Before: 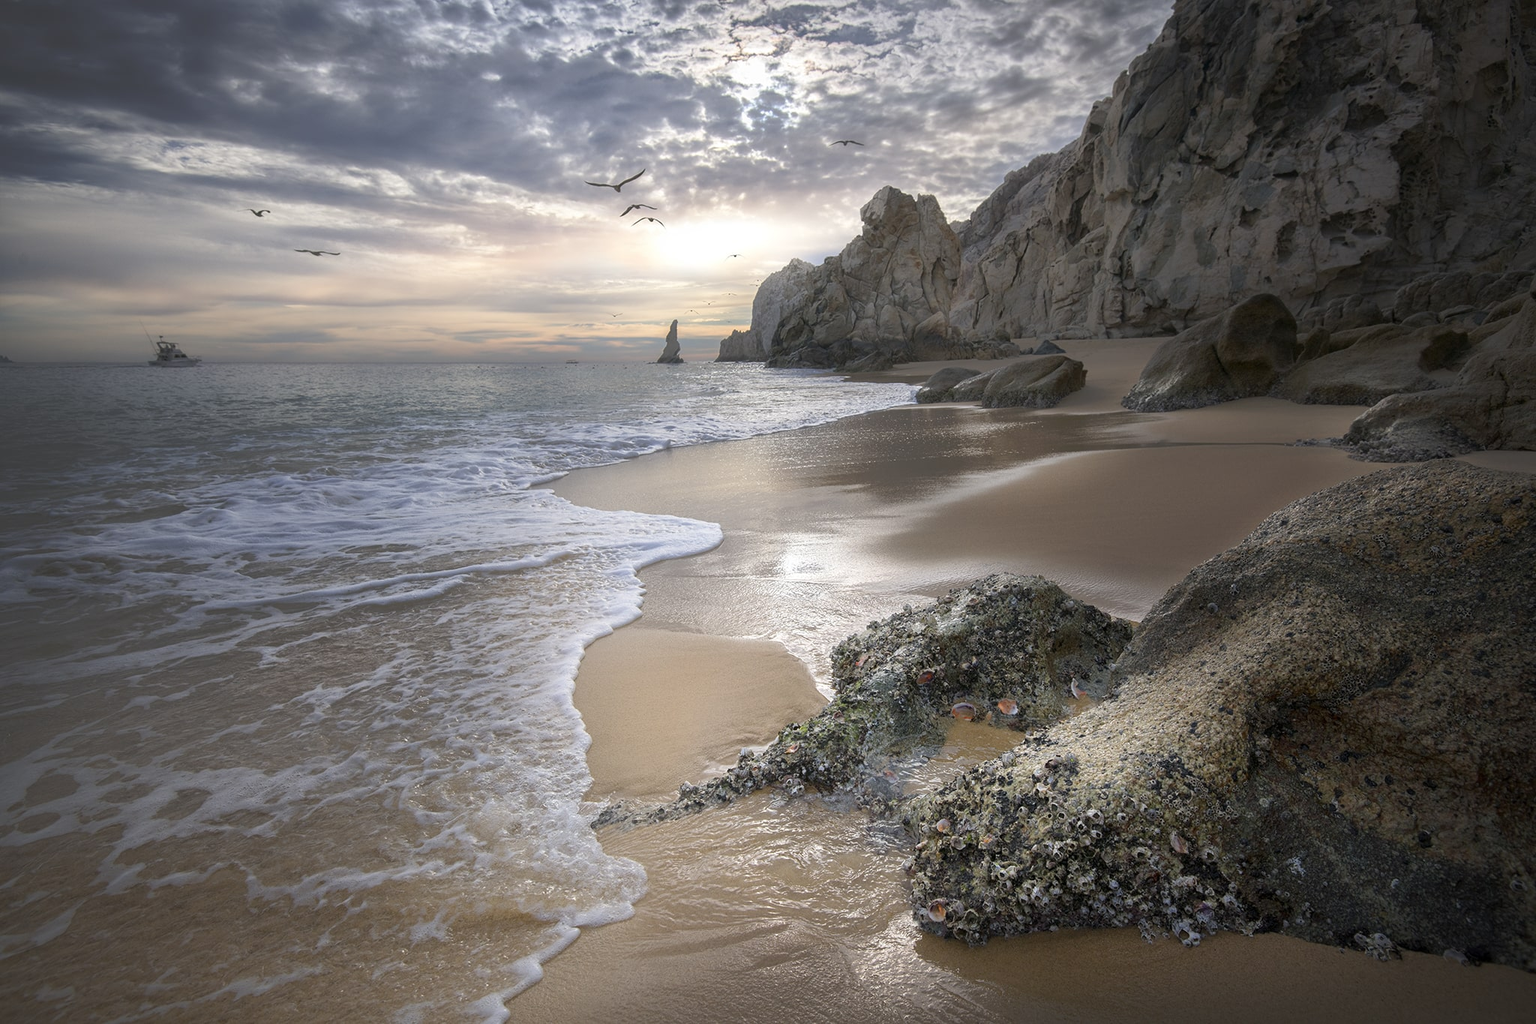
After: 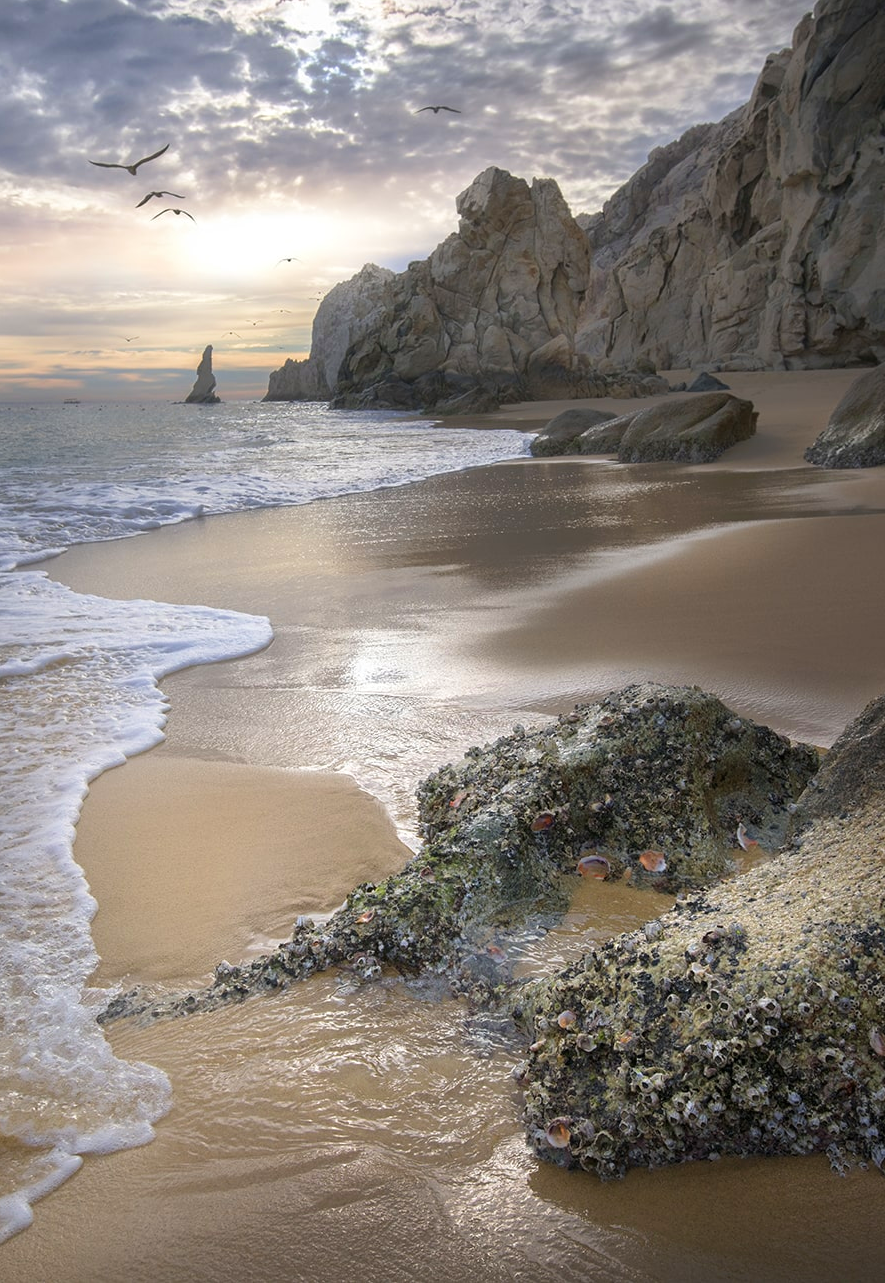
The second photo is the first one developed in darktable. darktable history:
velvia: on, module defaults
crop: left 33.753%, top 5.99%, right 23.009%
